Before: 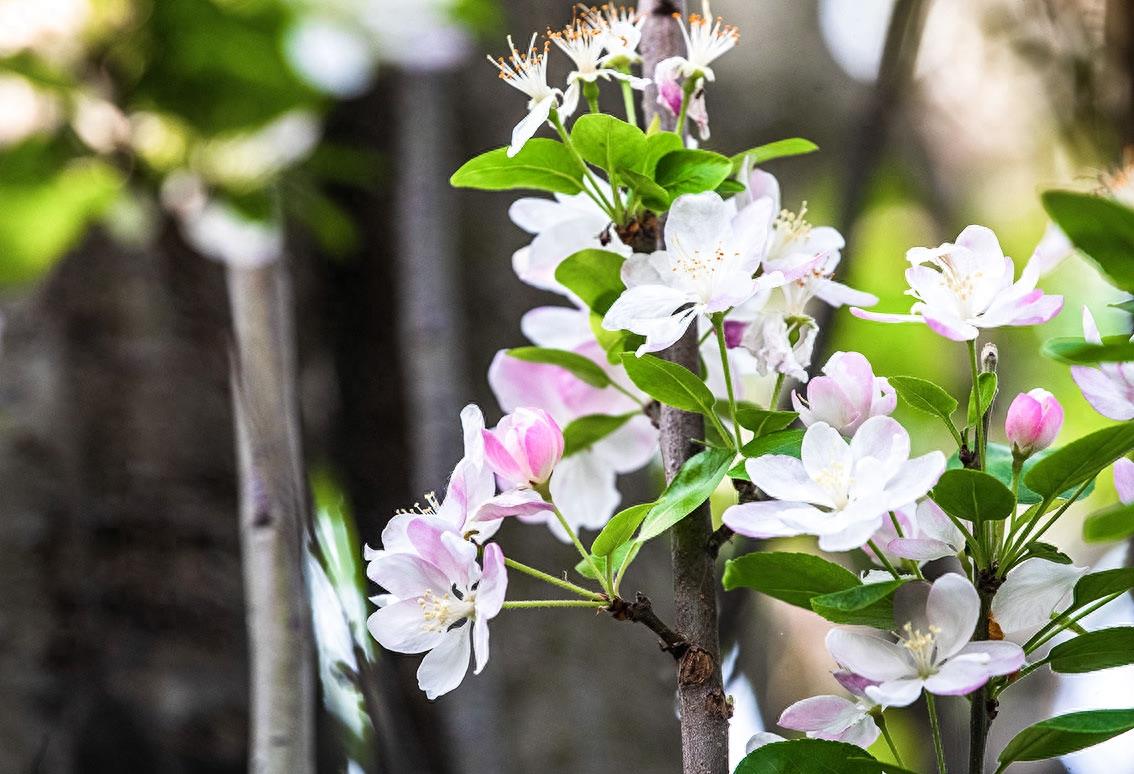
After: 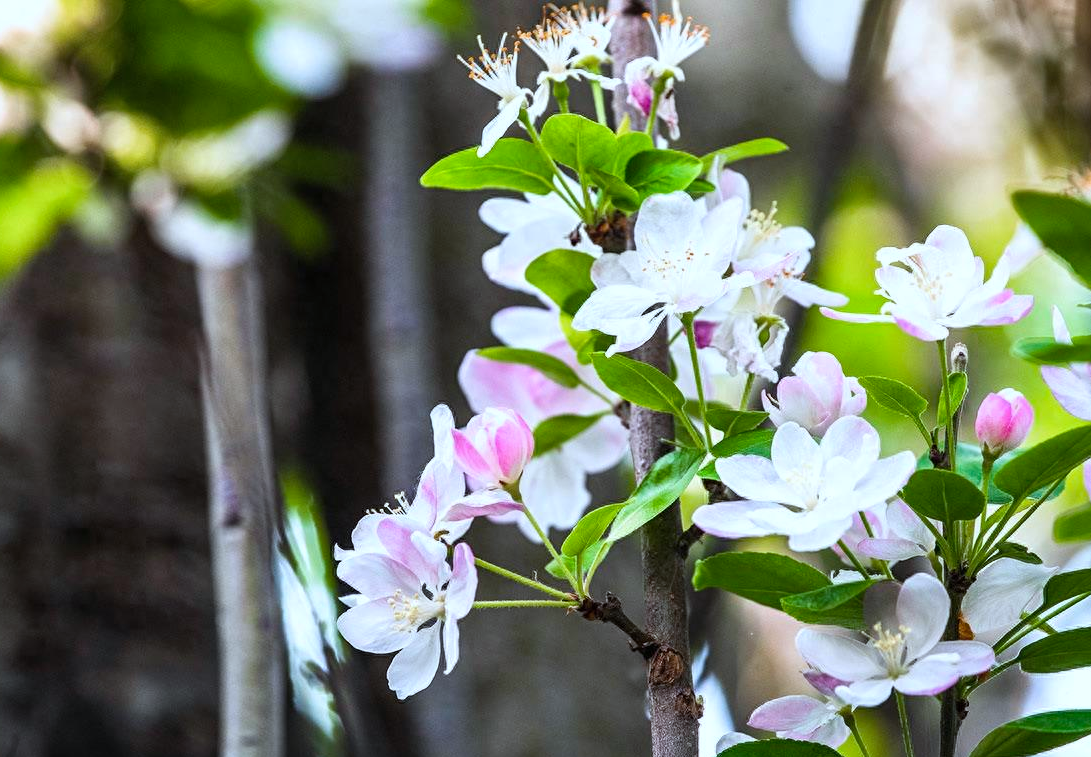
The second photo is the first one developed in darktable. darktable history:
color balance rgb: perceptual saturation grading › global saturation 19.721%
crop and rotate: left 2.68%, right 1.034%, bottom 2.112%
color correction: highlights a* -3.97, highlights b* -10.91
